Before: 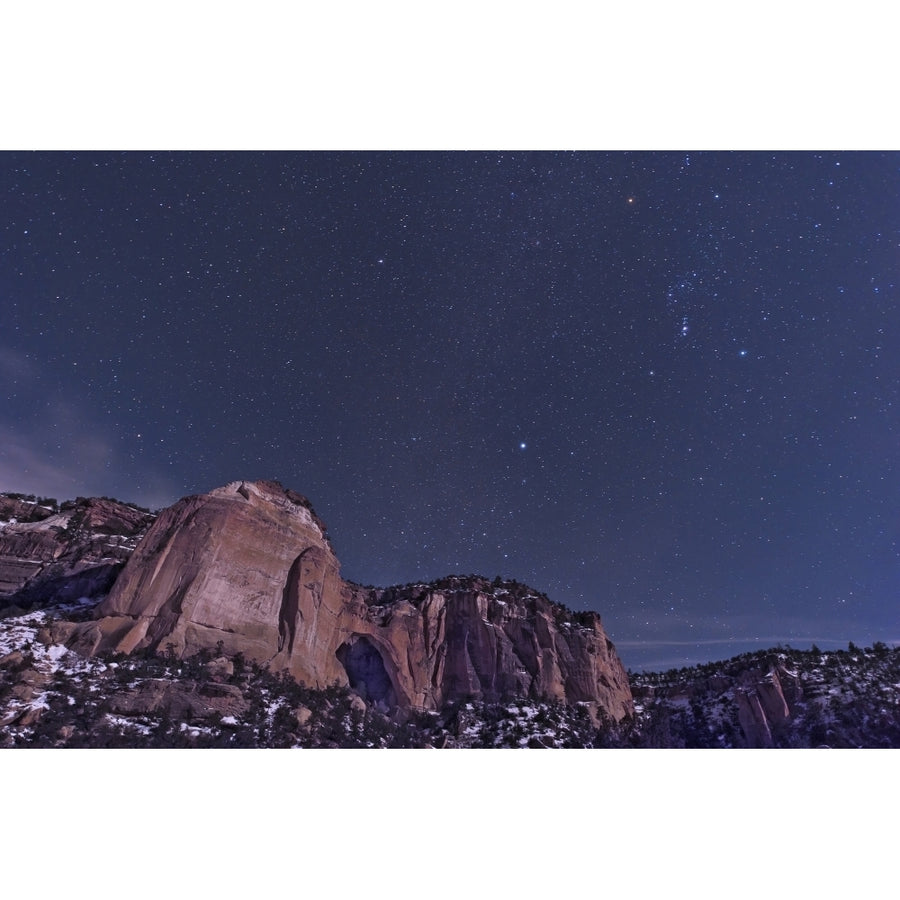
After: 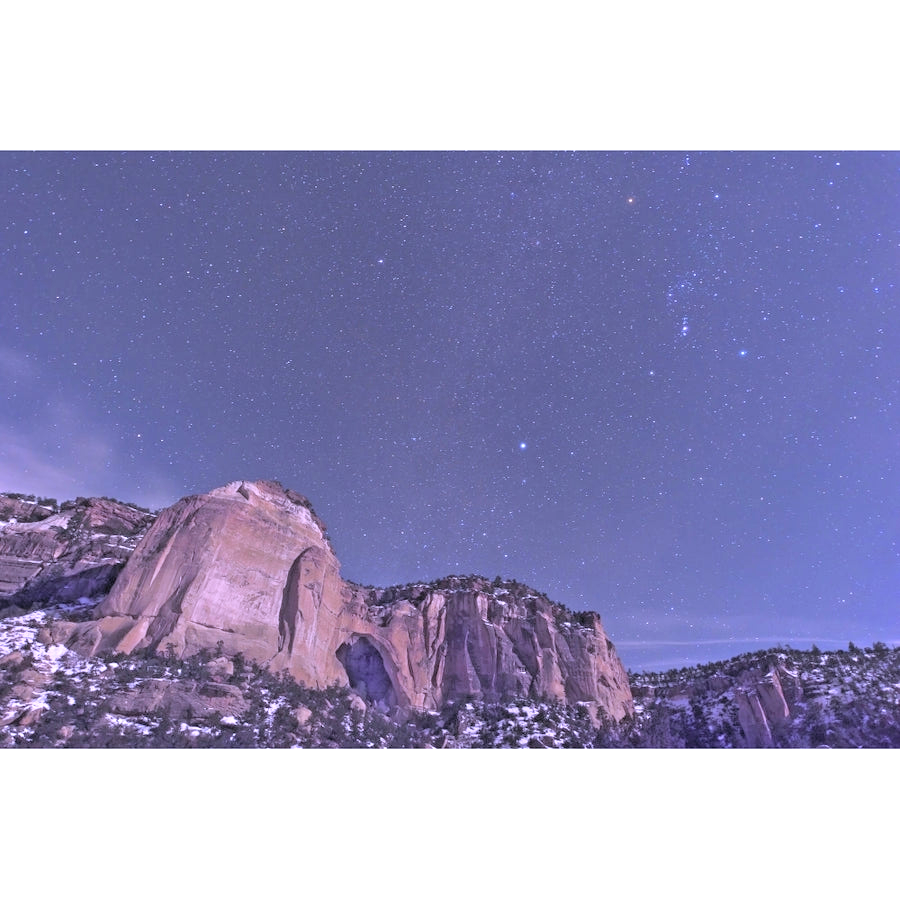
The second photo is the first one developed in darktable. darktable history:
contrast brightness saturation: brightness 0.287
exposure: exposure 0.664 EV, compensate highlight preservation false
tone equalizer: on, module defaults
color calibration: illuminant custom, x 0.367, y 0.392, temperature 4435.46 K
